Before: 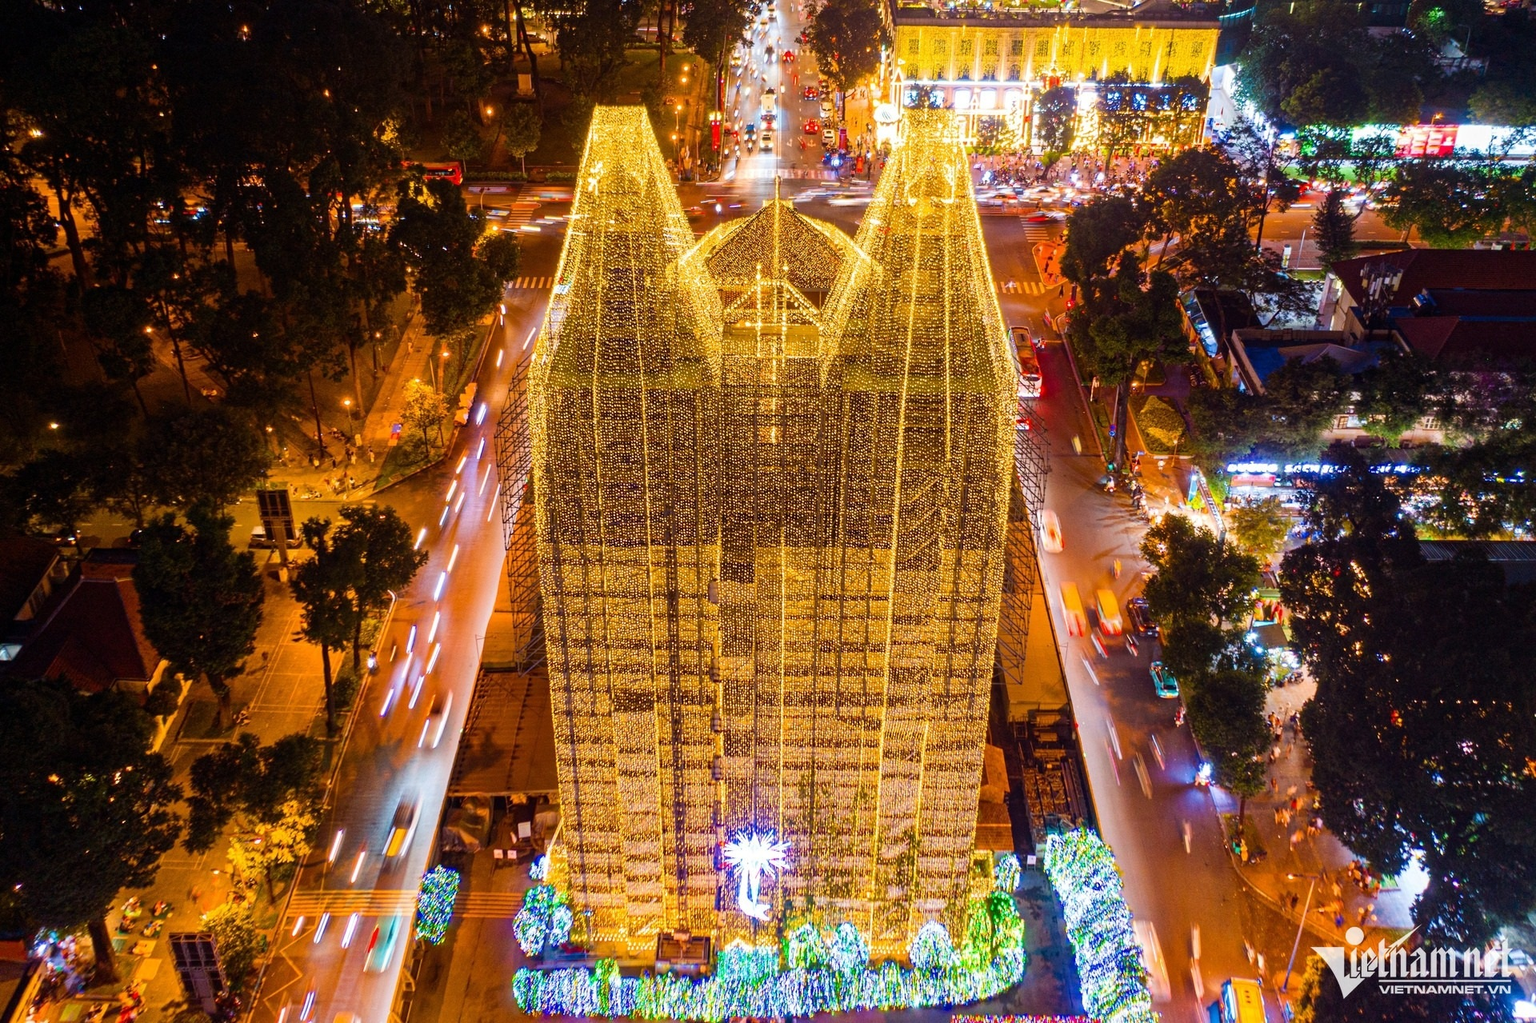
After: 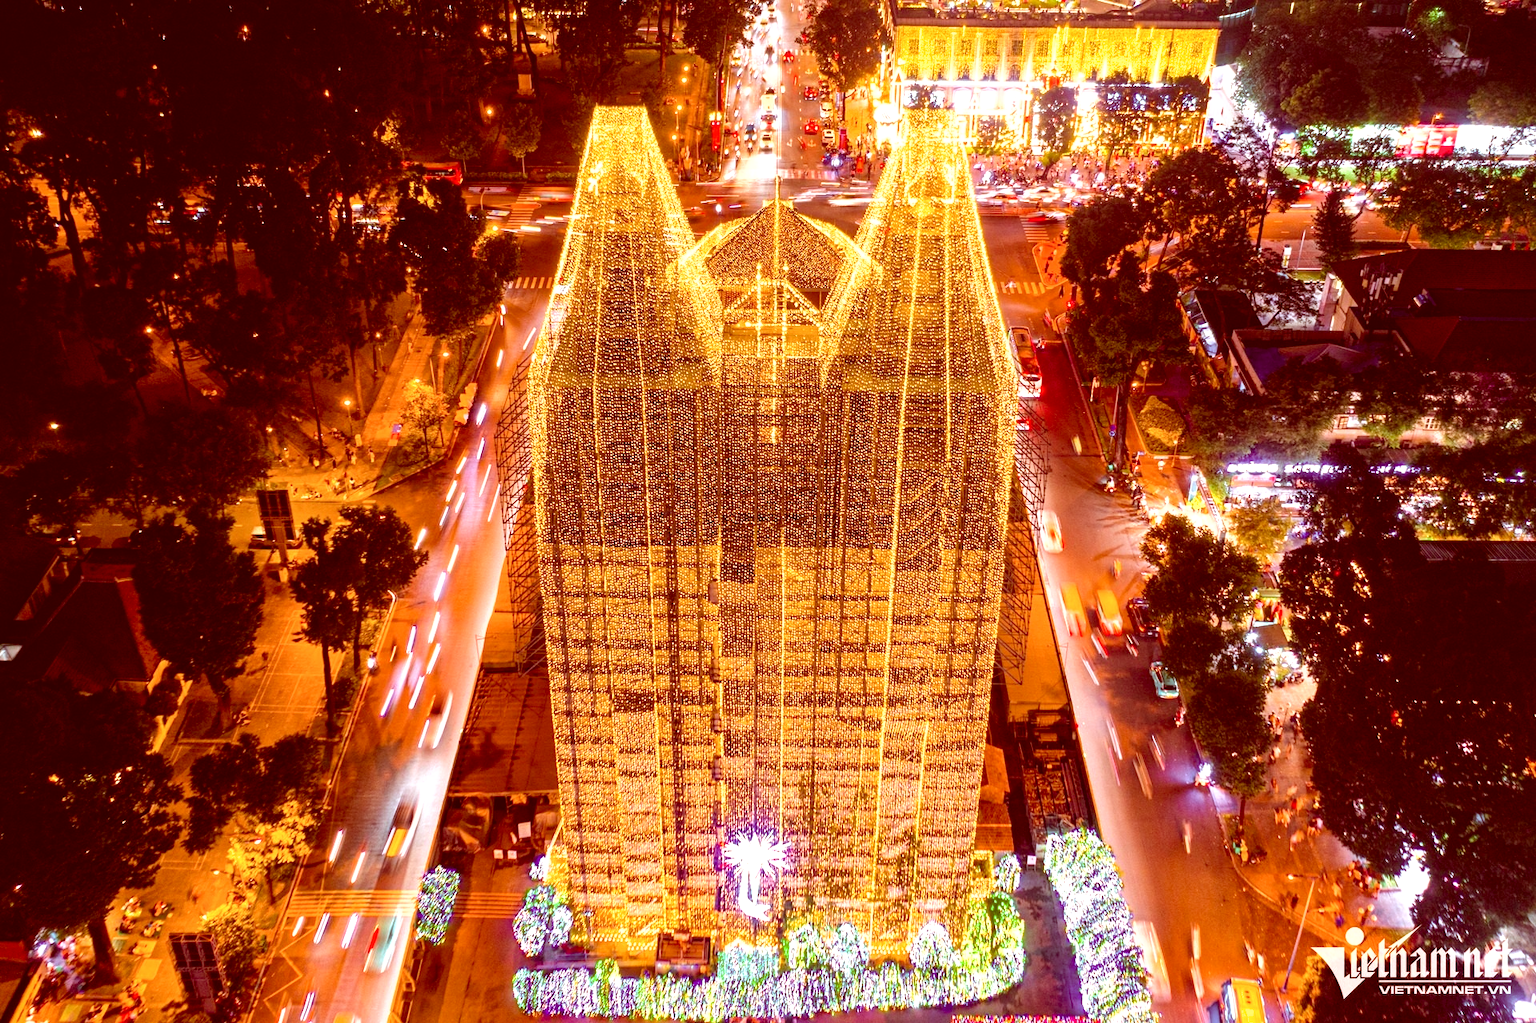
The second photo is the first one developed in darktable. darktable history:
shadows and highlights: shadows 10, white point adjustment 1, highlights -40
color balance rgb: saturation formula JzAzBz (2021)
exposure: exposure 0.564 EV, compensate highlight preservation false
color correction: highlights a* 9.03, highlights b* 8.71, shadows a* 40, shadows b* 40, saturation 0.8
